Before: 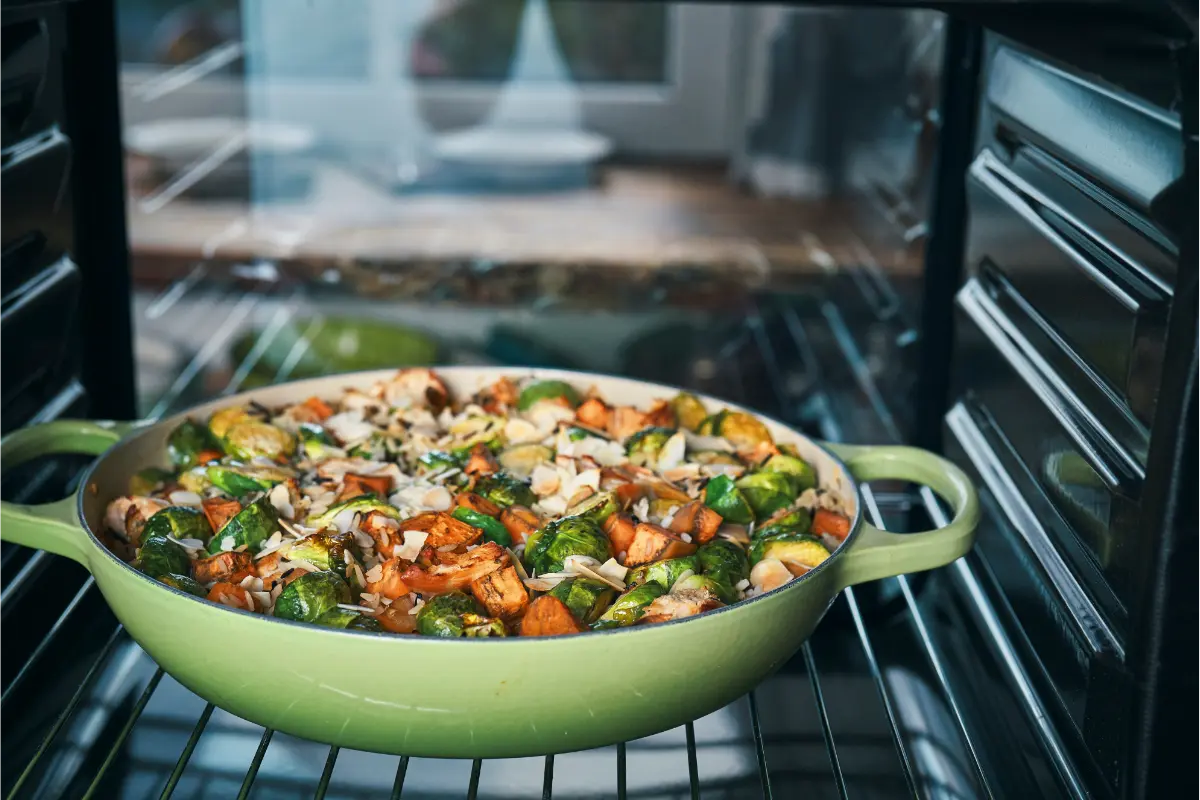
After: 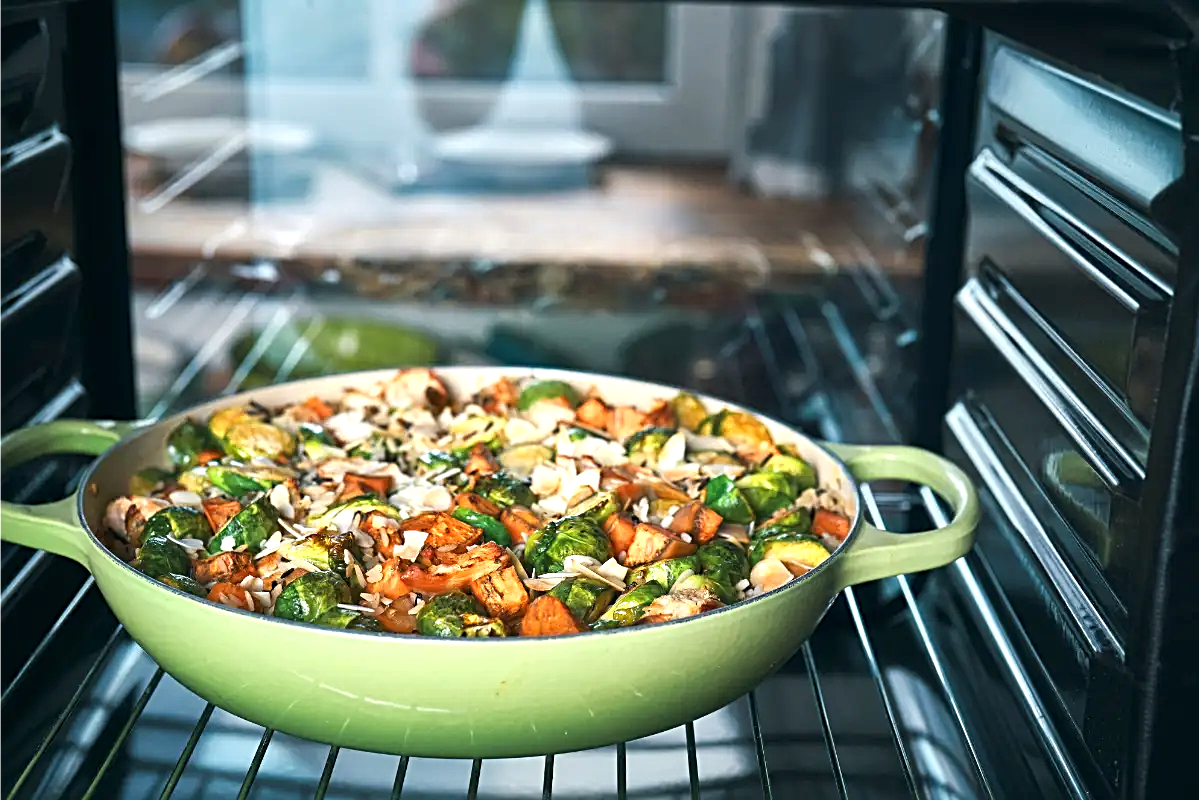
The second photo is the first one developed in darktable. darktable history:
sharpen: radius 2.784
exposure: exposure 0.603 EV, compensate highlight preservation false
